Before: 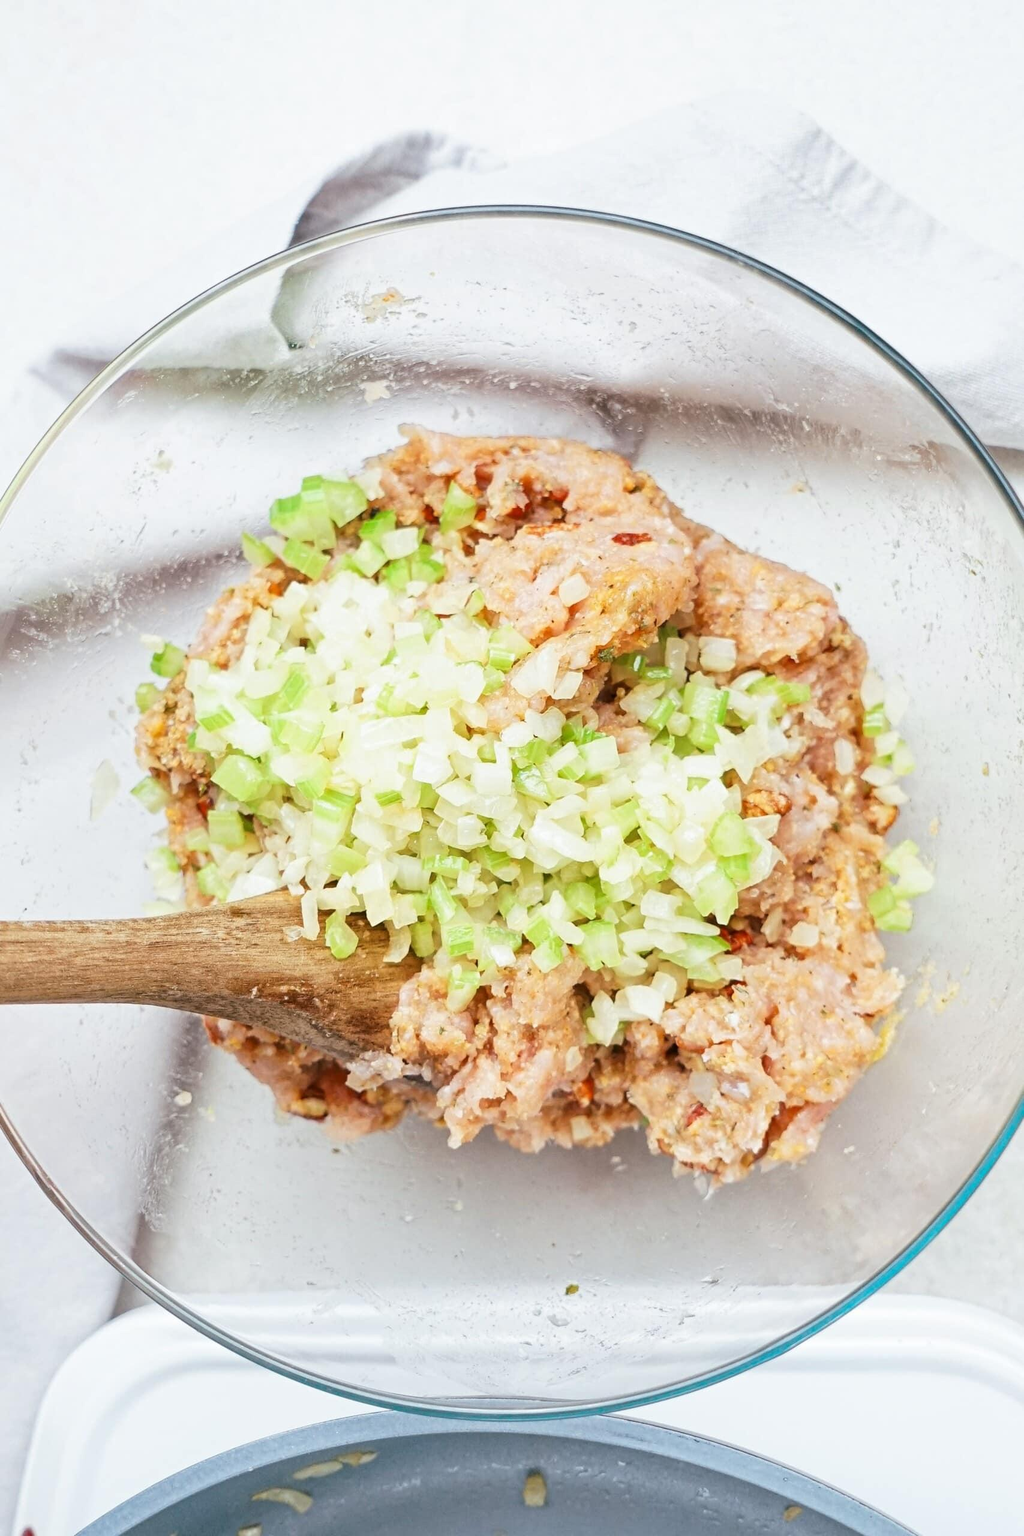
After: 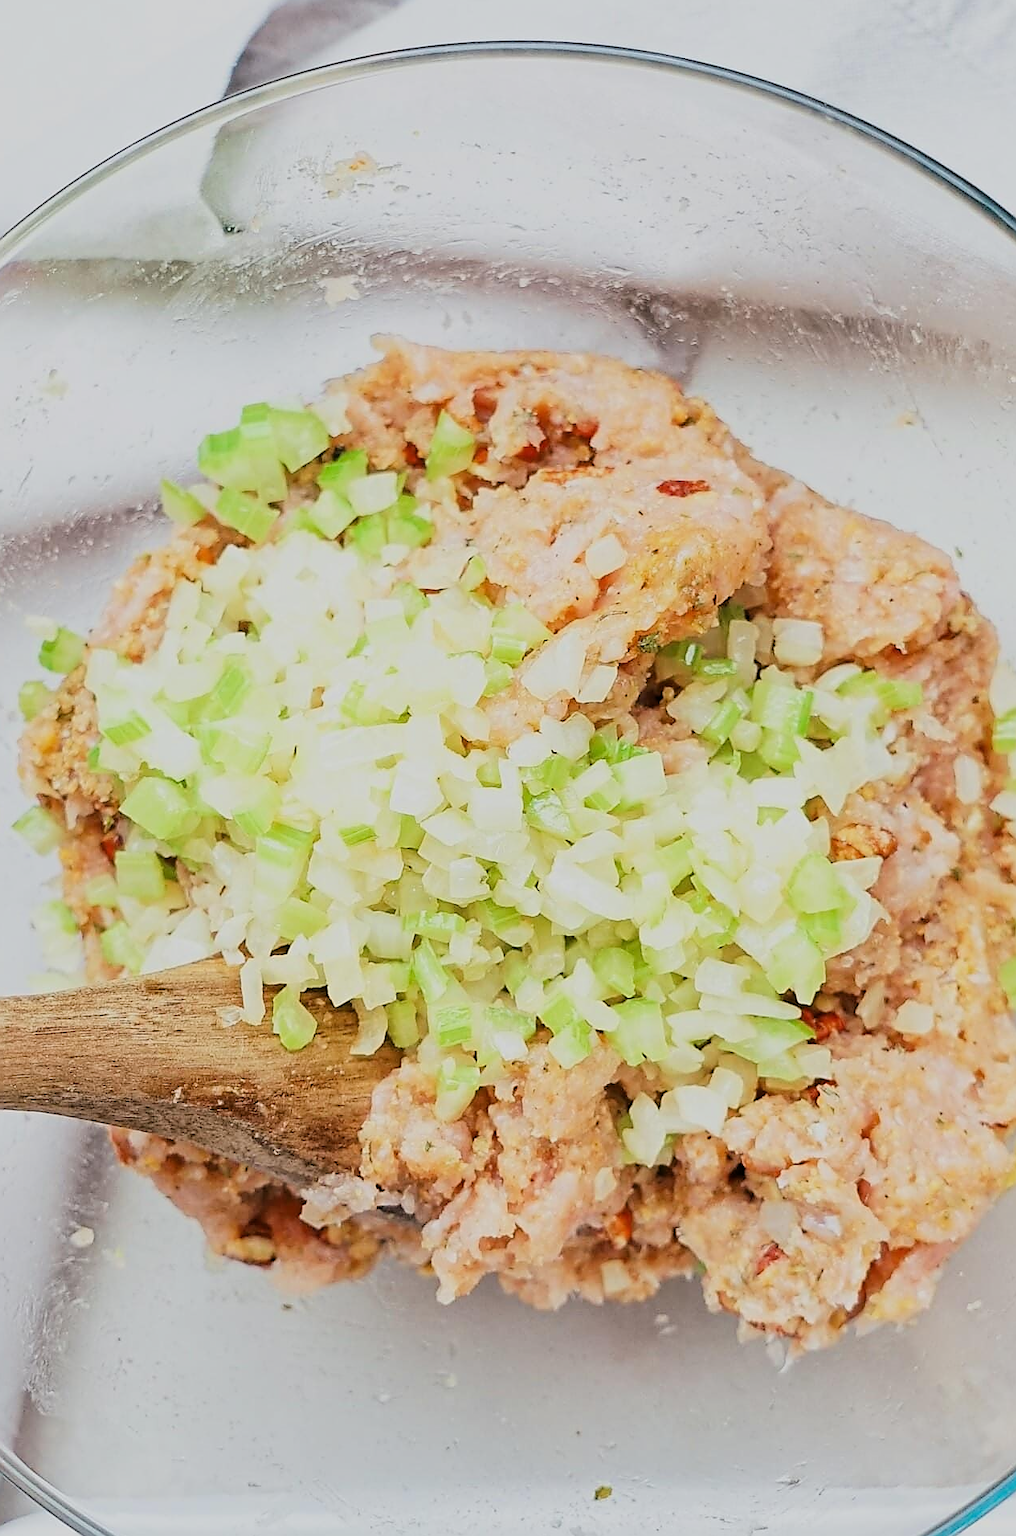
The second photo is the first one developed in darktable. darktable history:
filmic rgb: black relative exposure -7.65 EV, white relative exposure 4.56 EV, hardness 3.61, color science v6 (2022)
crop and rotate: left 11.93%, top 11.375%, right 13.957%, bottom 13.912%
sharpen: radius 1.409, amount 1.263, threshold 0.753
